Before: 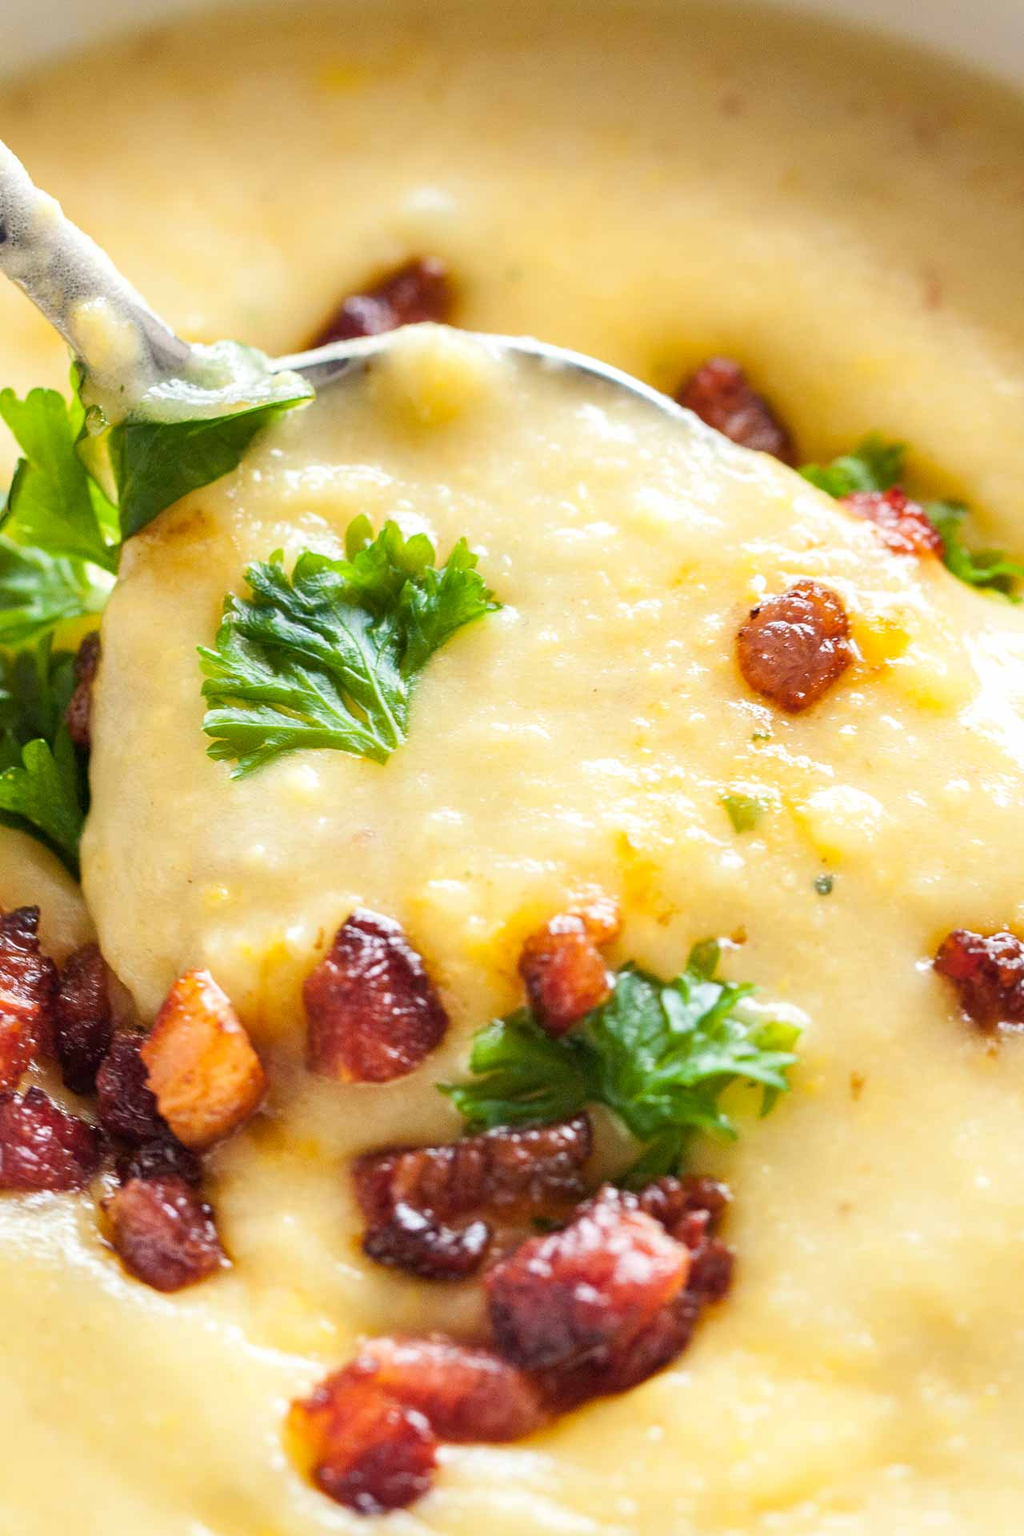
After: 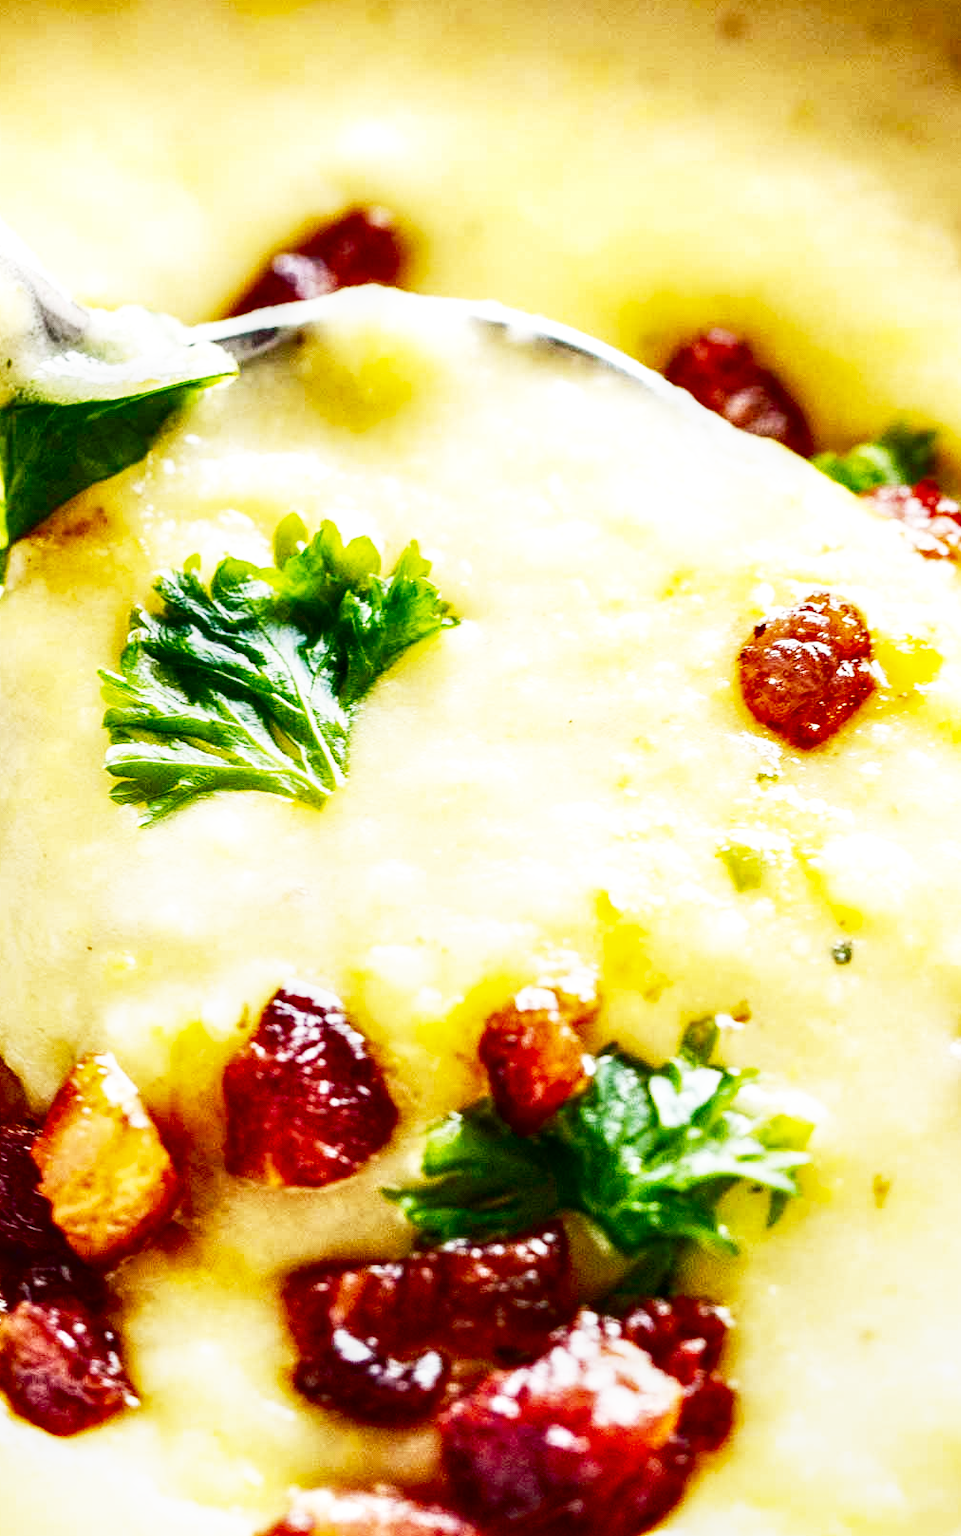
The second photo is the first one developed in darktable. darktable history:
crop: left 11.225%, top 5.381%, right 9.565%, bottom 10.314%
base curve: curves: ch0 [(0, 0) (0.026, 0.03) (0.109, 0.232) (0.351, 0.748) (0.669, 0.968) (1, 1)], preserve colors none
local contrast: detail 130%
contrast brightness saturation: contrast 0.09, brightness -0.59, saturation 0.17
